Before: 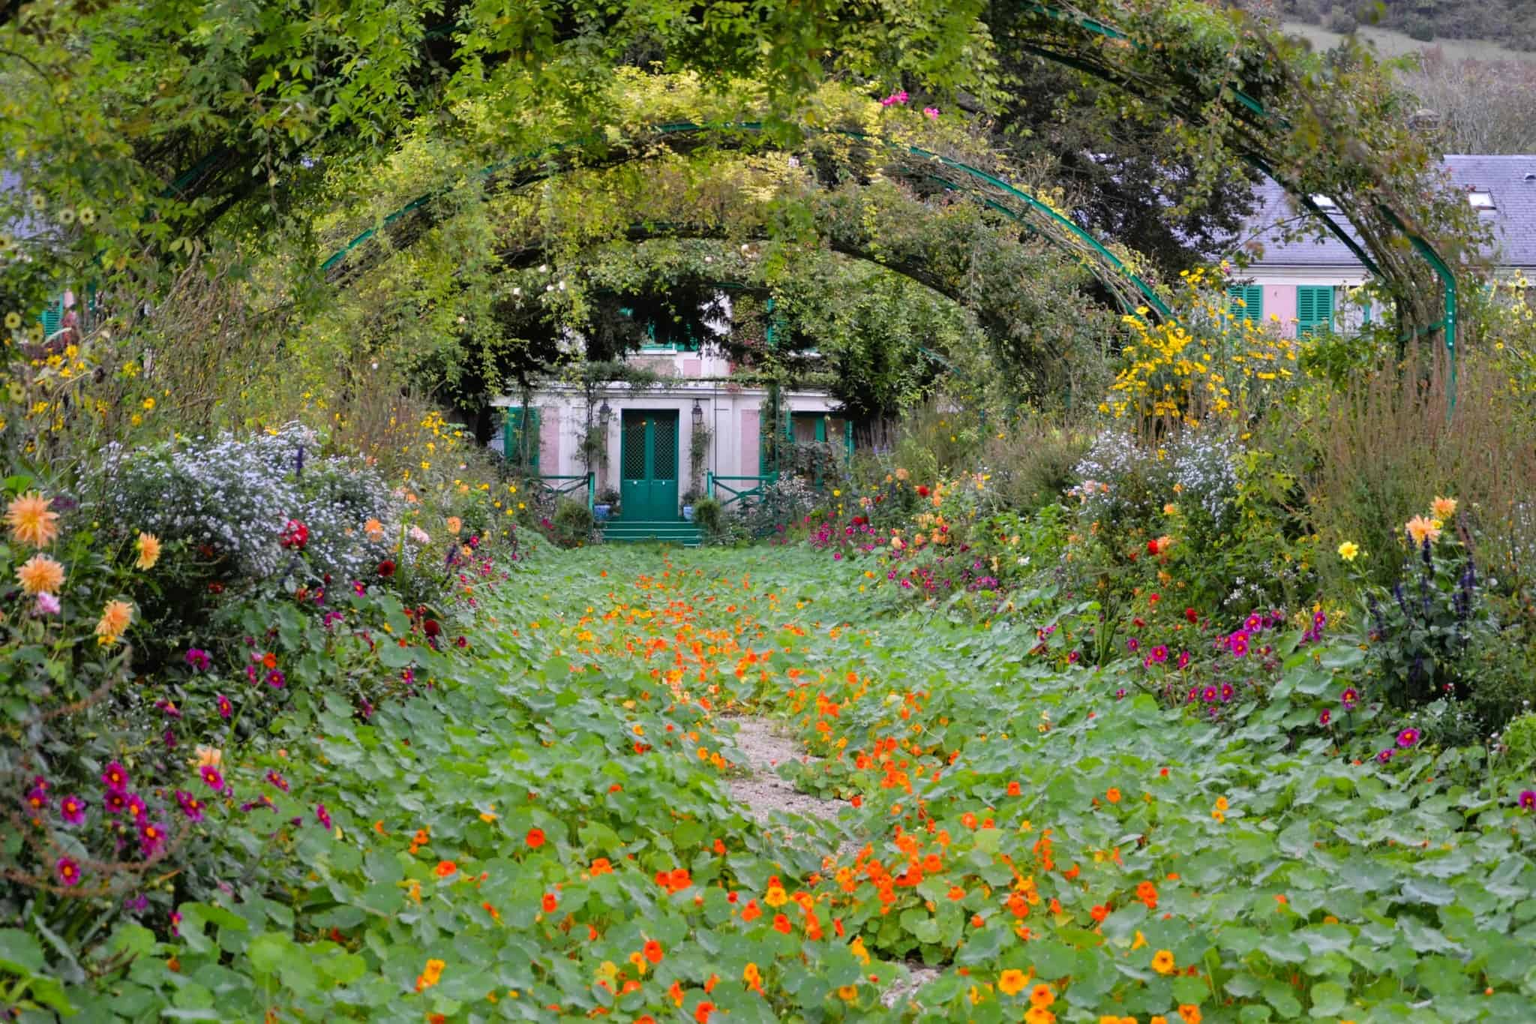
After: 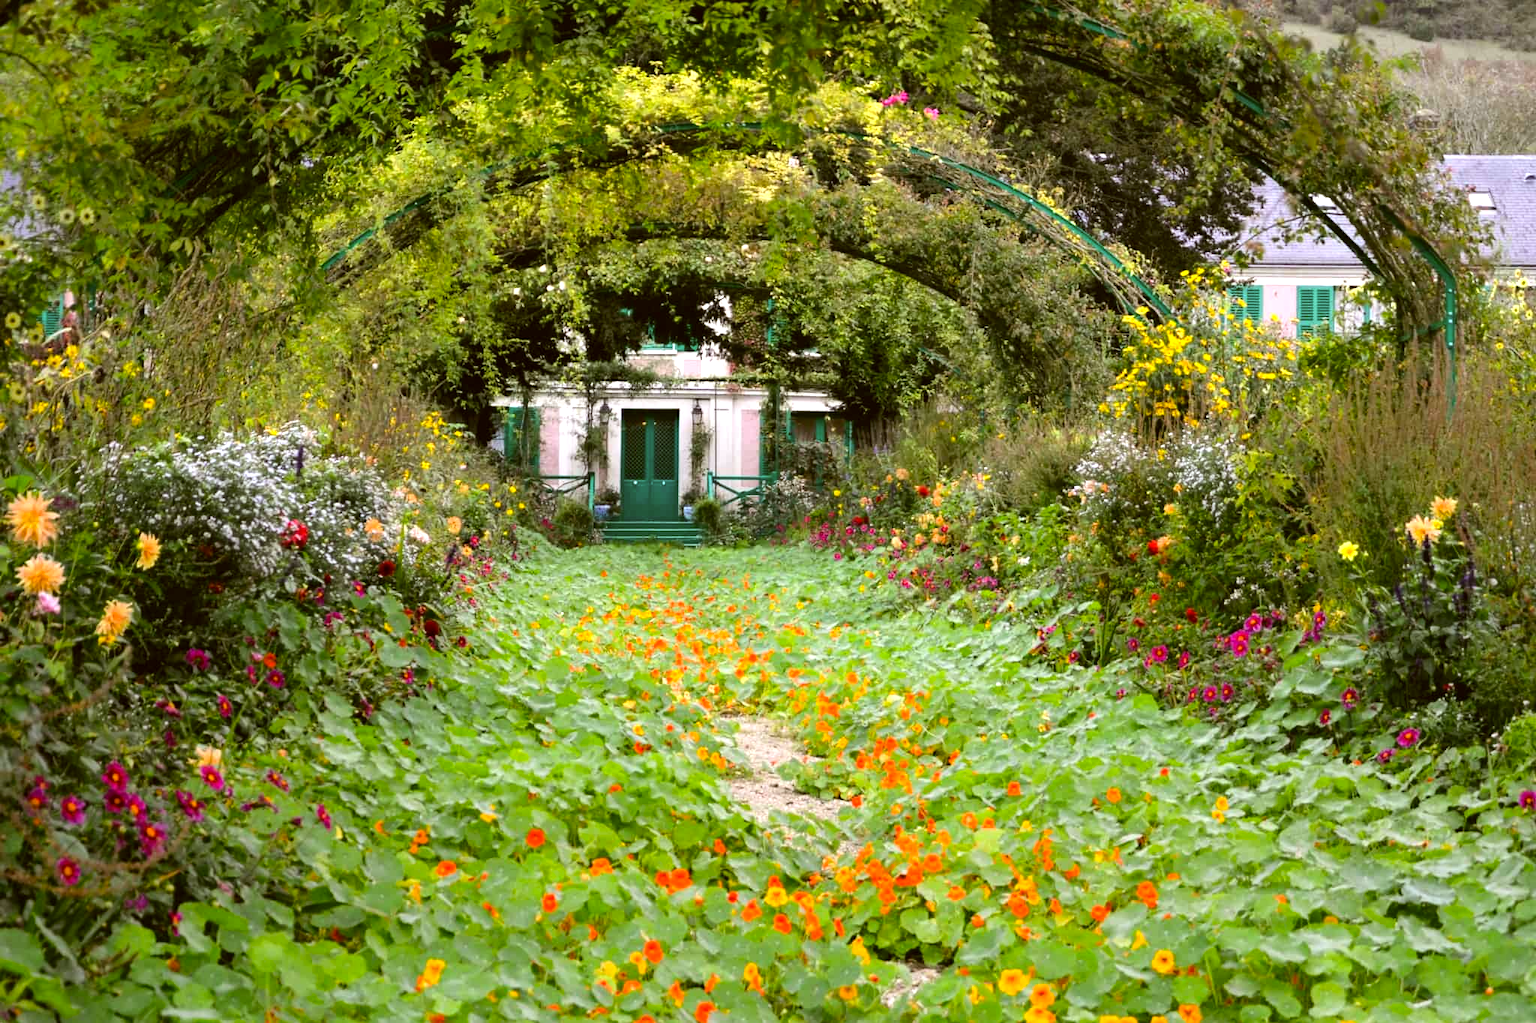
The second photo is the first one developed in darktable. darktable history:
color correction: highlights a* -1.43, highlights b* 10.12, shadows a* 0.395, shadows b* 19.35
tone equalizer: -8 EV 0.001 EV, -7 EV -0.002 EV, -6 EV 0.002 EV, -5 EV -0.03 EV, -4 EV -0.116 EV, -3 EV -0.169 EV, -2 EV 0.24 EV, -1 EV 0.702 EV, +0 EV 0.493 EV
